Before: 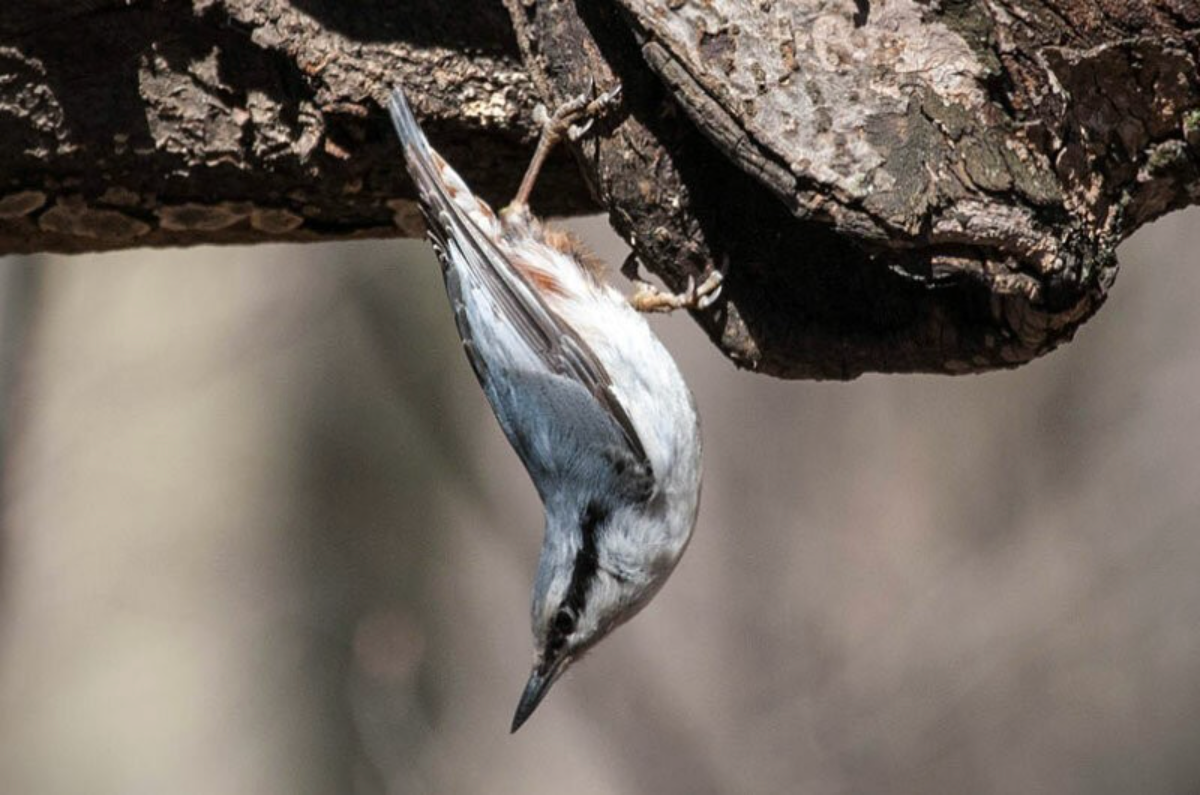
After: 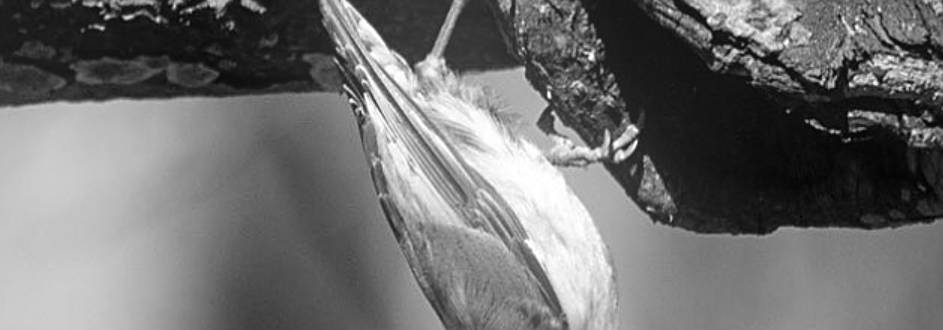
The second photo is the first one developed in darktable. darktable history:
white balance: emerald 1
monochrome: a 0, b 0, size 0.5, highlights 0.57
sharpen: on, module defaults
bloom: on, module defaults
crop: left 7.036%, top 18.398%, right 14.379%, bottom 40.043%
contrast brightness saturation: contrast 0.01, saturation -0.05
color correction: saturation 0.8
